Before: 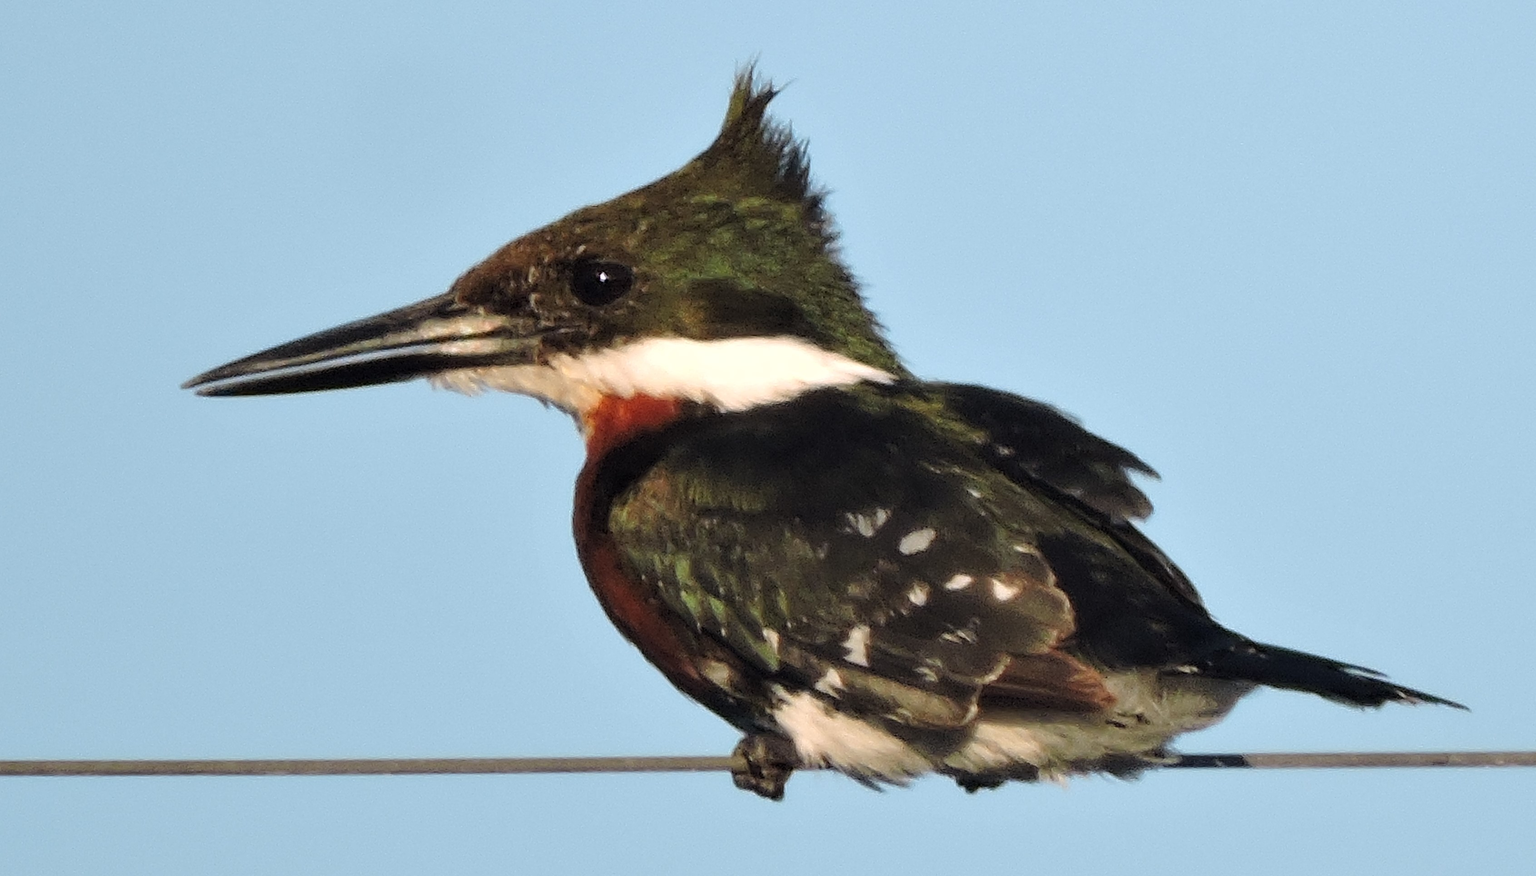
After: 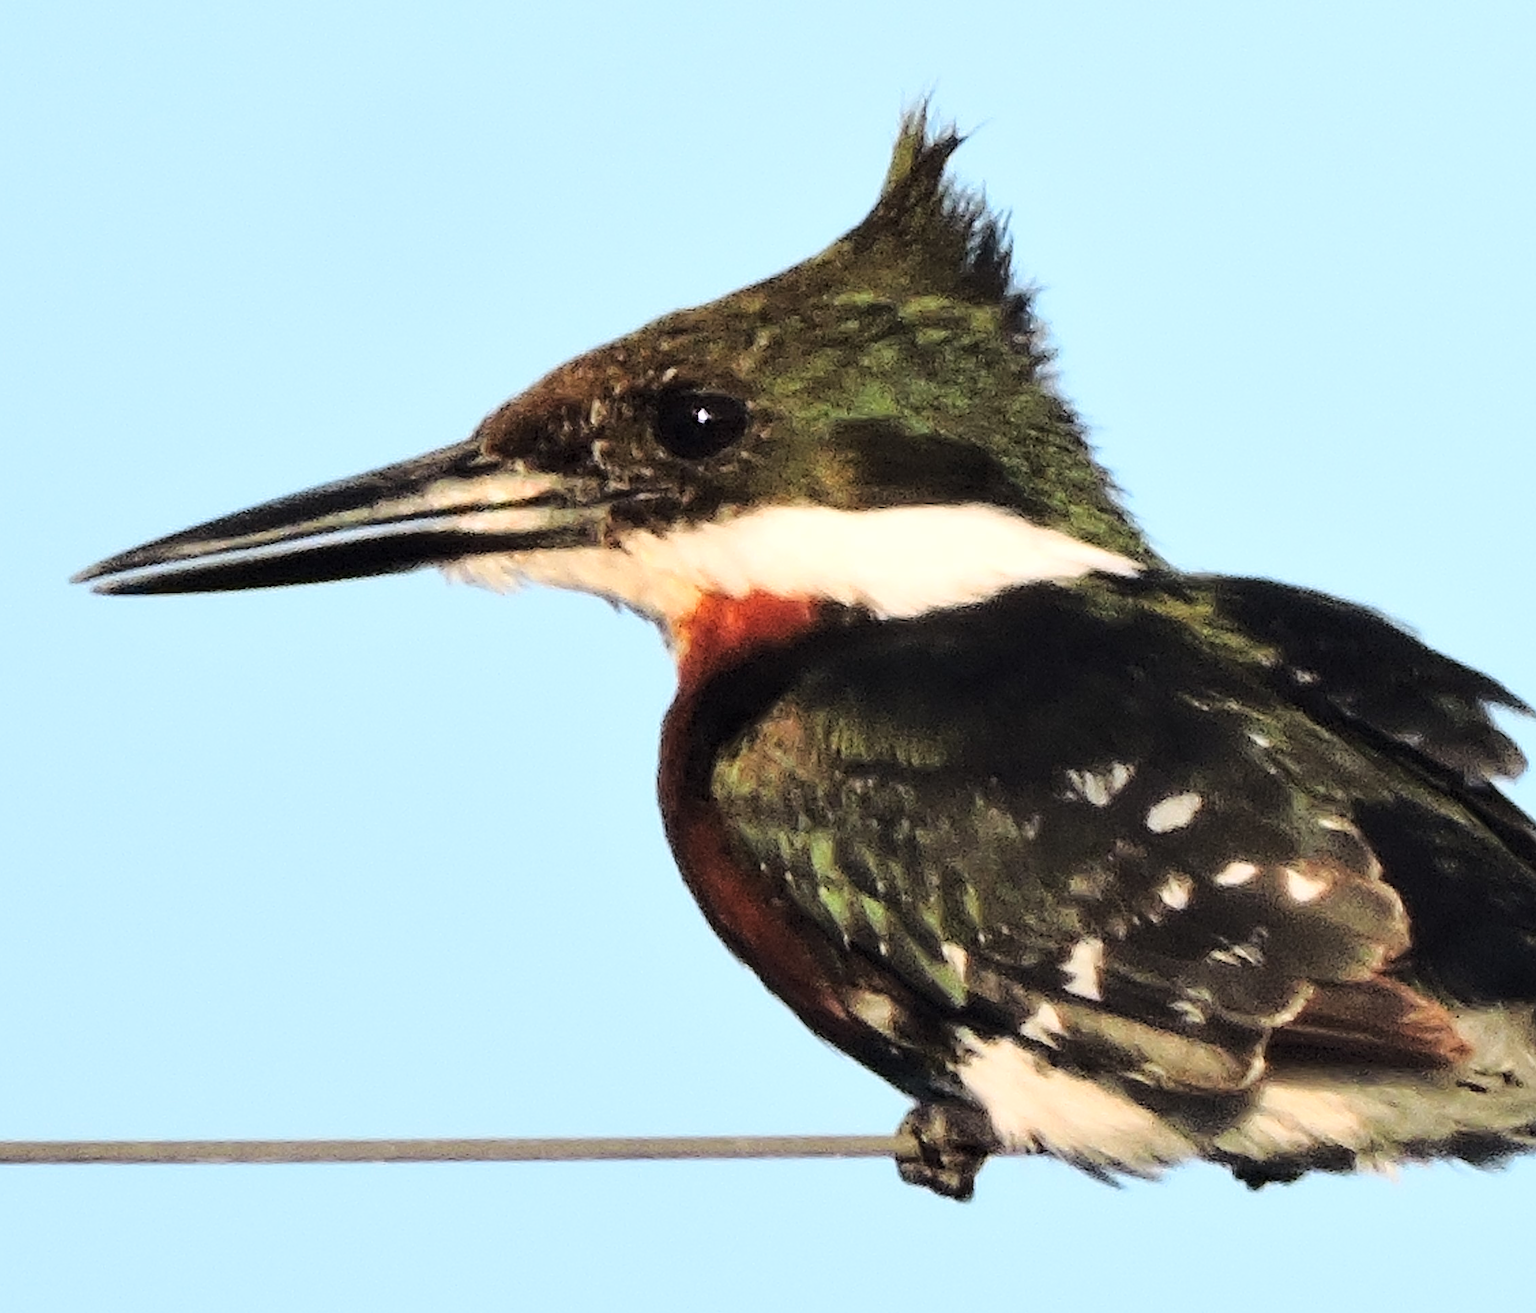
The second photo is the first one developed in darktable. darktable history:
crop and rotate: left 8.786%, right 24.548%
base curve: curves: ch0 [(0, 0) (0.028, 0.03) (0.121, 0.232) (0.46, 0.748) (0.859, 0.968) (1, 1)]
